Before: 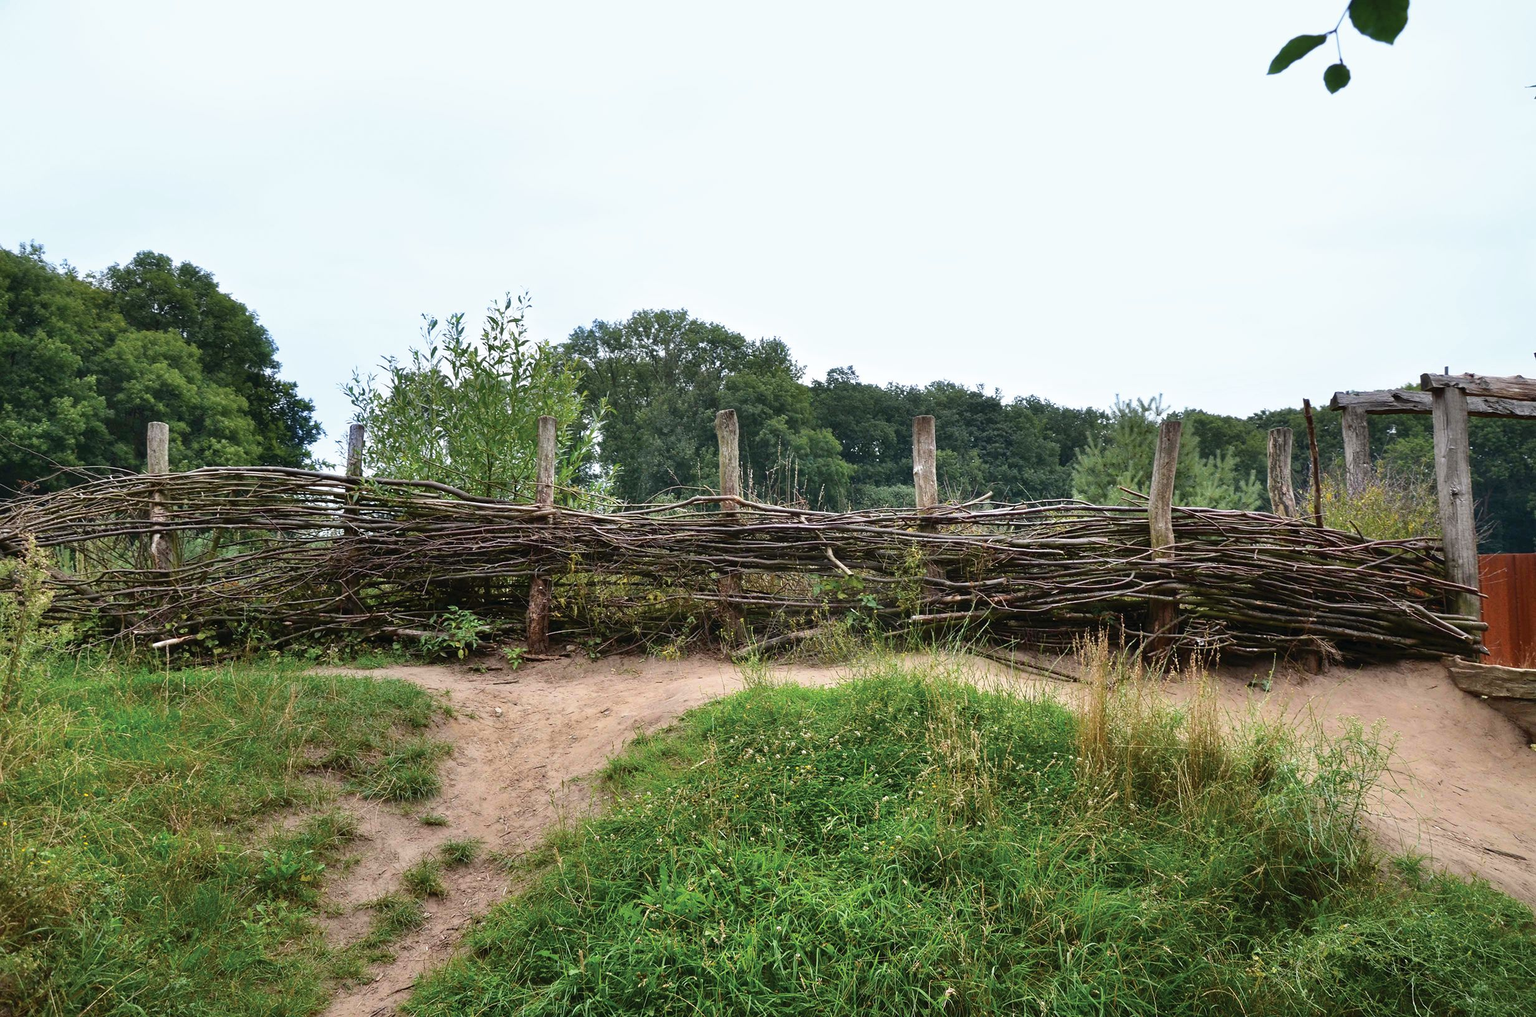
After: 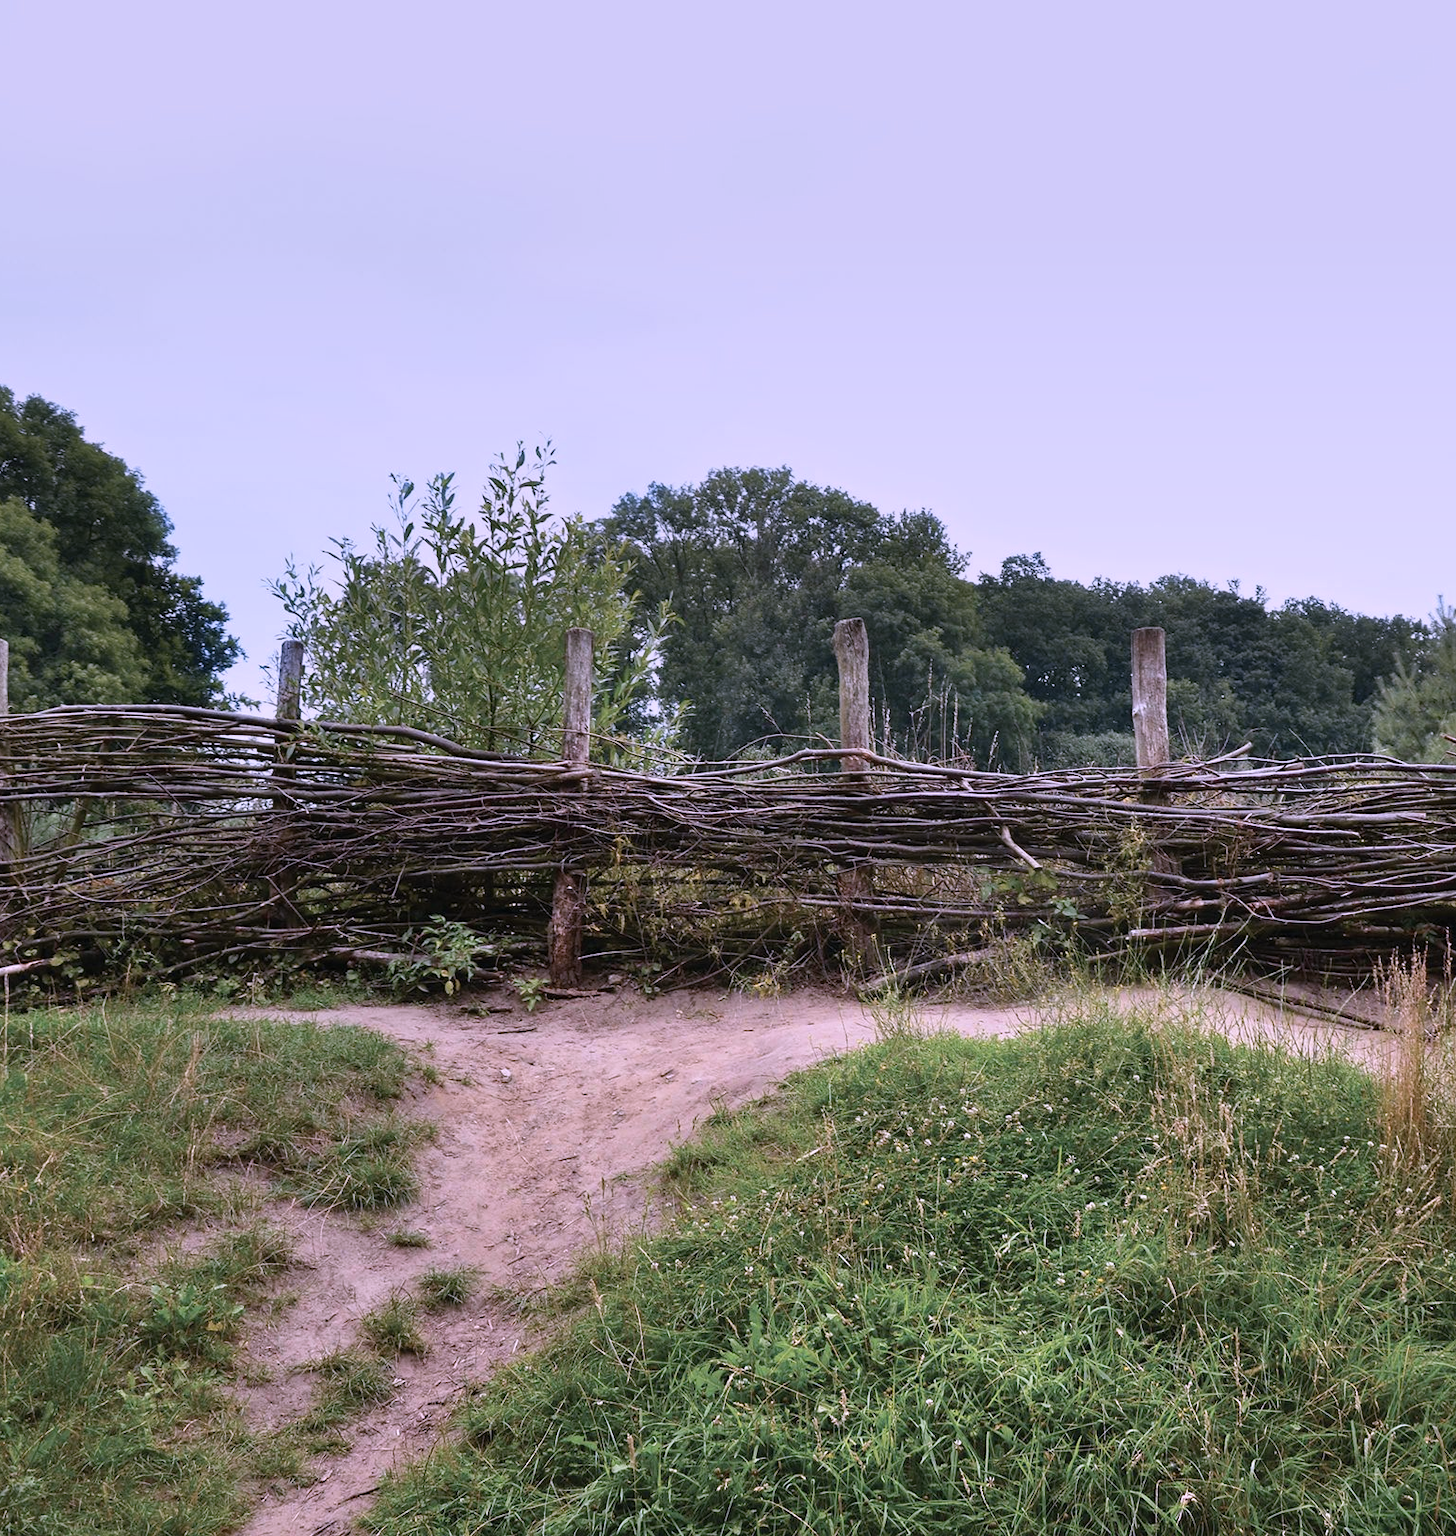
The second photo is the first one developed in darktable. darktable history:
crop: left 10.644%, right 26.528%
color correction: highlights a* 15.03, highlights b* -25.07
white balance: red 1, blue 1
graduated density: on, module defaults
exposure: compensate highlight preservation false
color contrast: green-magenta contrast 0.81
